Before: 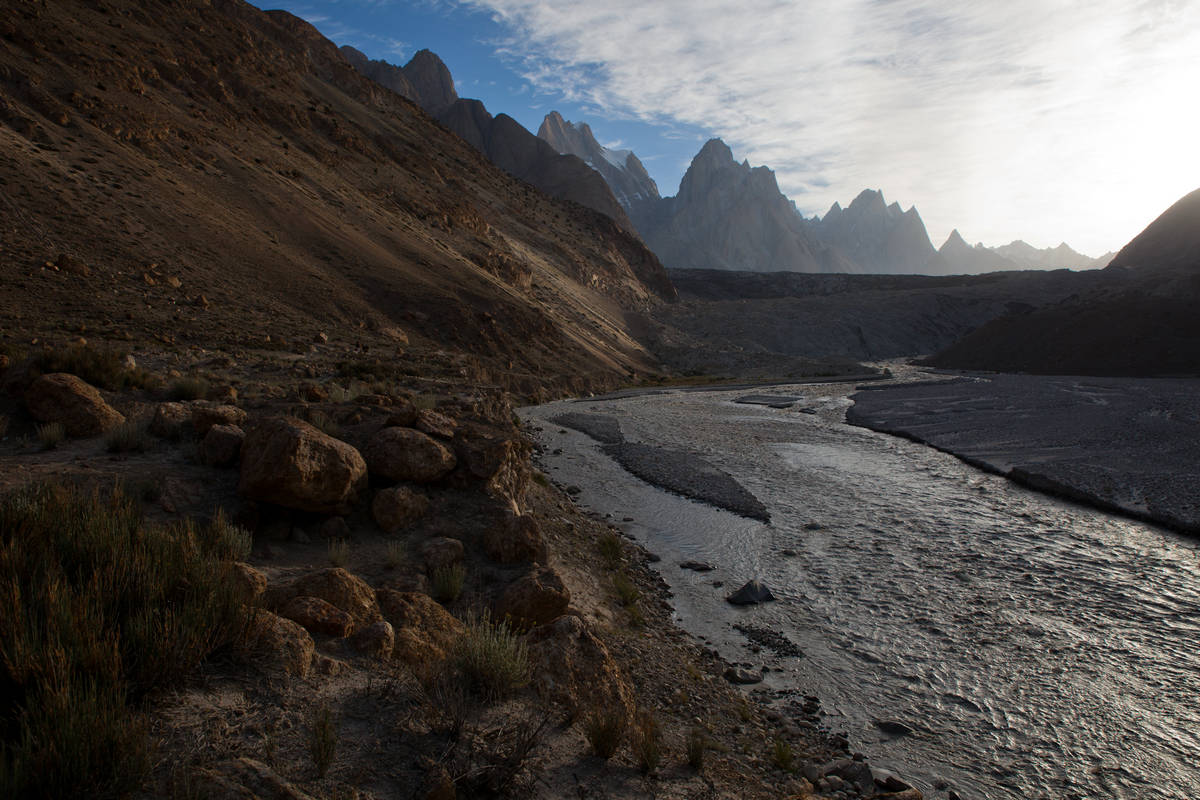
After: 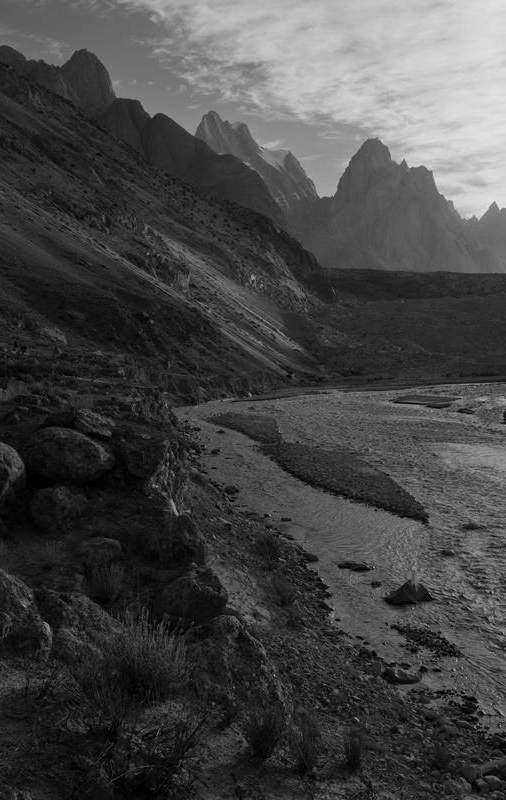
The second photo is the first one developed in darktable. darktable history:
monochrome: a -35.87, b 49.73, size 1.7
levels: levels [0, 0.492, 0.984]
crop: left 28.583%, right 29.231%
